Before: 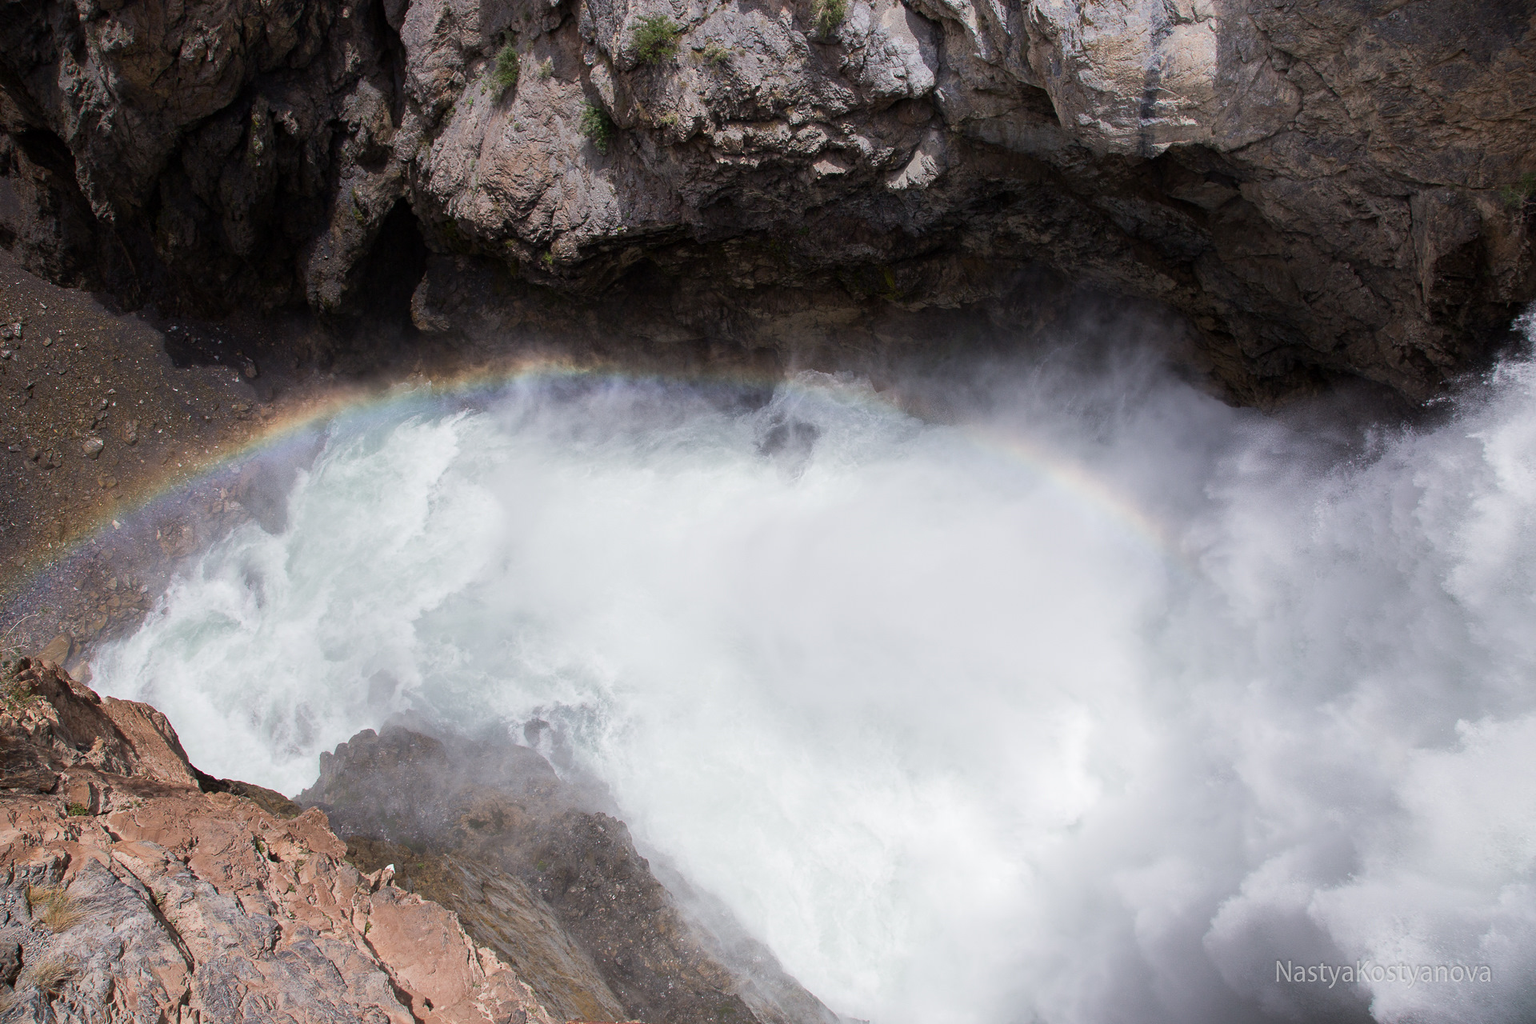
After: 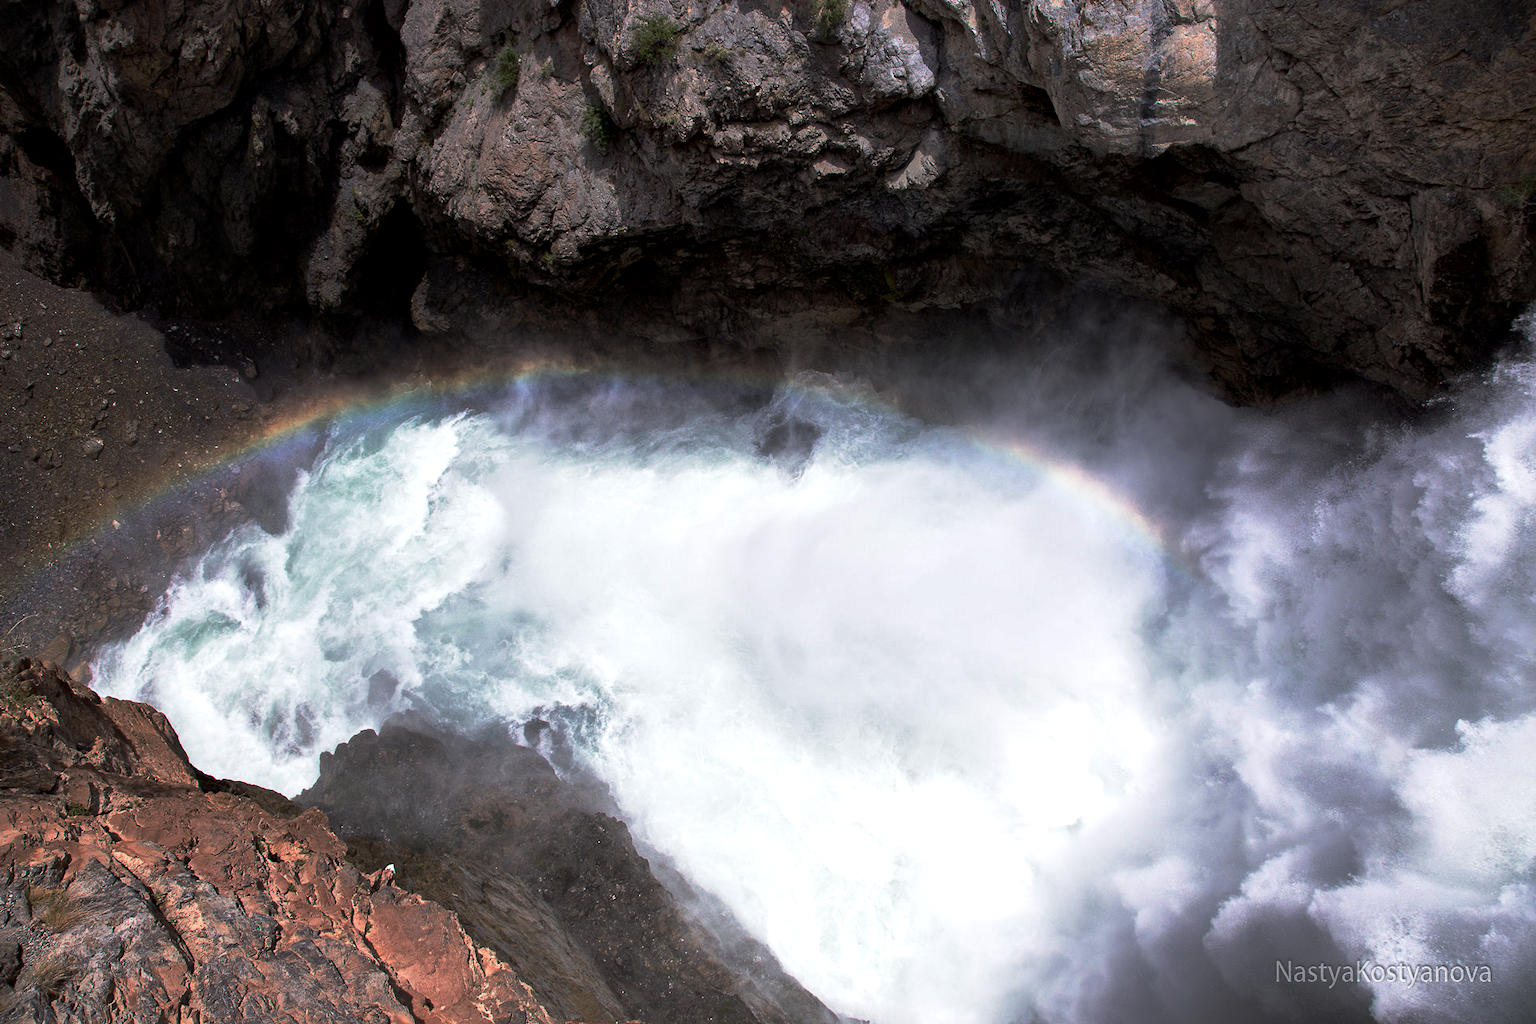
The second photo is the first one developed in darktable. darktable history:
exposure: exposure 0.3 EV, compensate highlight preservation false
local contrast: mode bilateral grid, contrast 21, coarseness 49, detail 141%, midtone range 0.2
base curve: curves: ch0 [(0, 0) (0.564, 0.291) (0.802, 0.731) (1, 1)], preserve colors none
